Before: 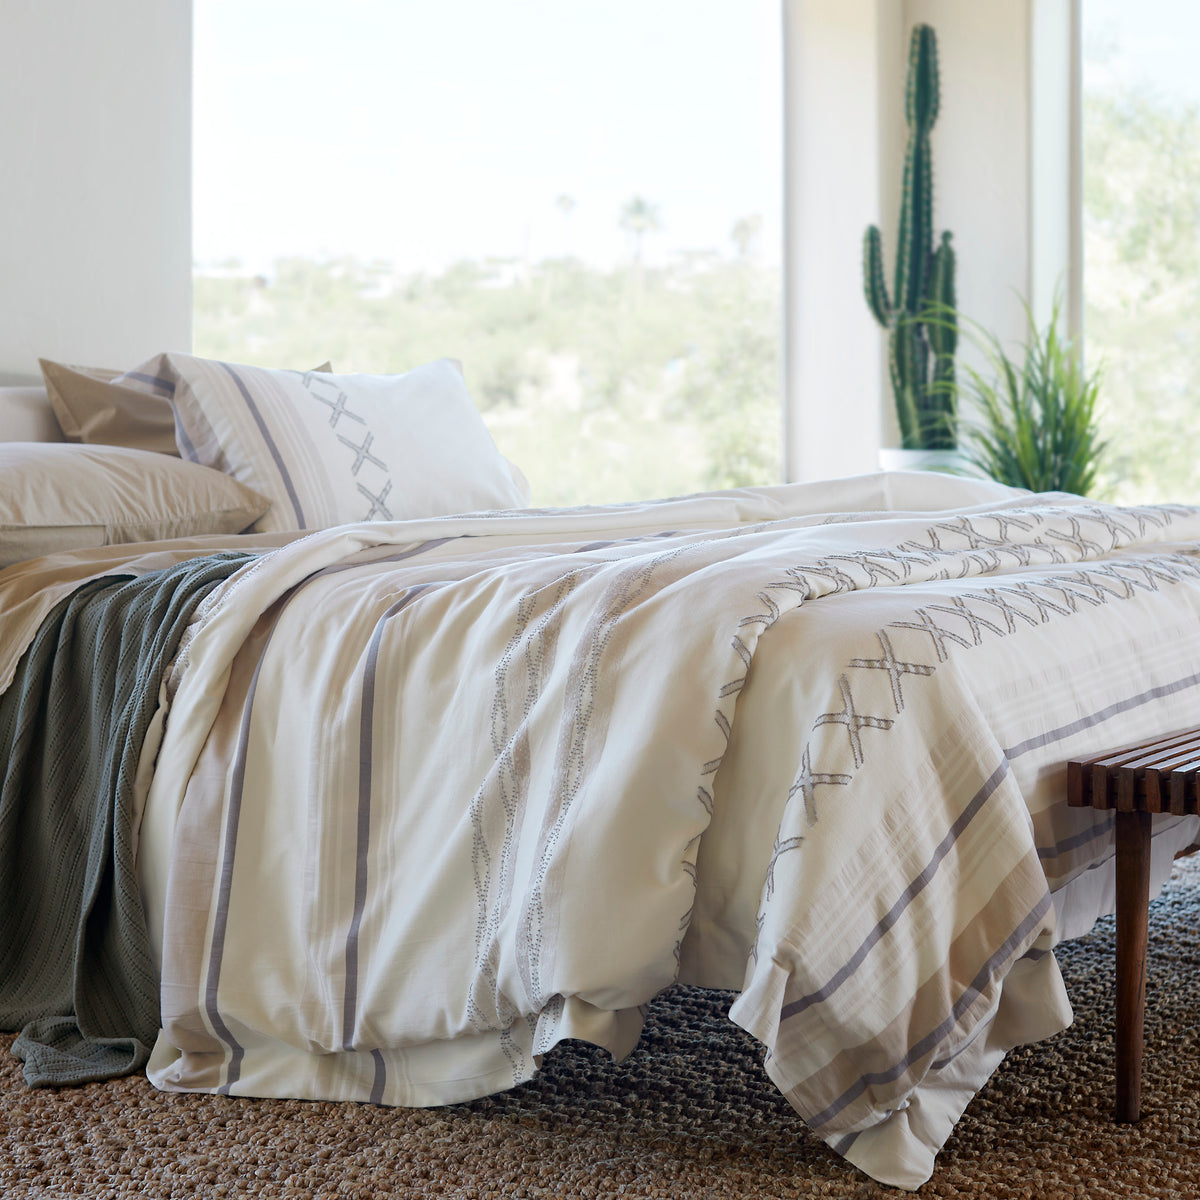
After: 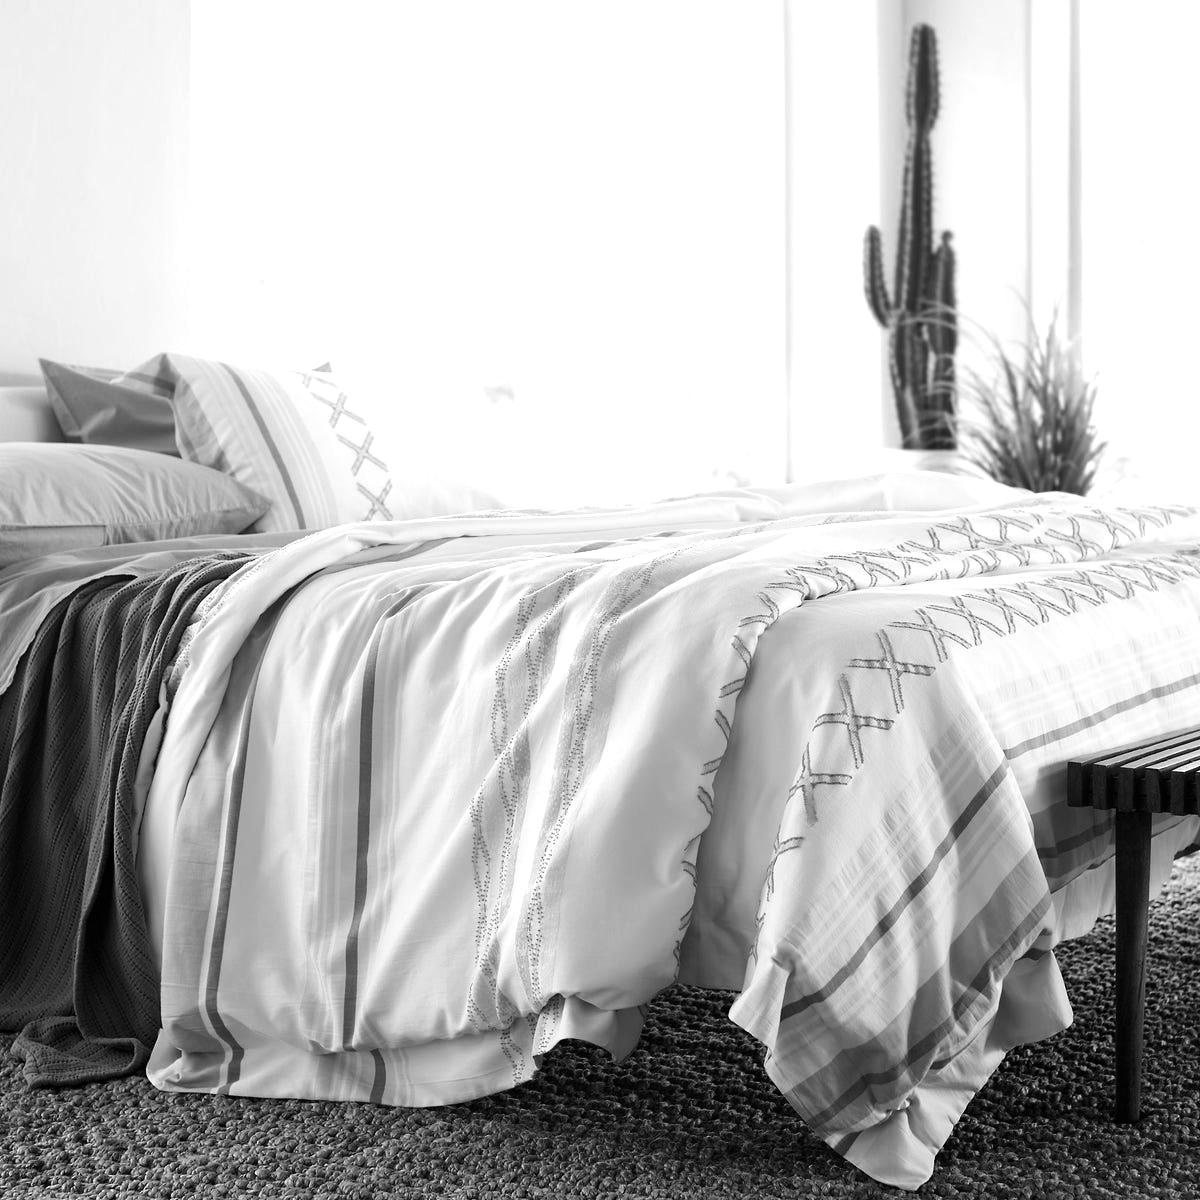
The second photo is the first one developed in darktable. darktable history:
tone equalizer: -8 EV -0.75 EV, -7 EV -0.7 EV, -6 EV -0.6 EV, -5 EV -0.4 EV, -3 EV 0.4 EV, -2 EV 0.6 EV, -1 EV 0.7 EV, +0 EV 0.75 EV, edges refinement/feathering 500, mask exposure compensation -1.57 EV, preserve details no
monochrome: a 32, b 64, size 2.3
